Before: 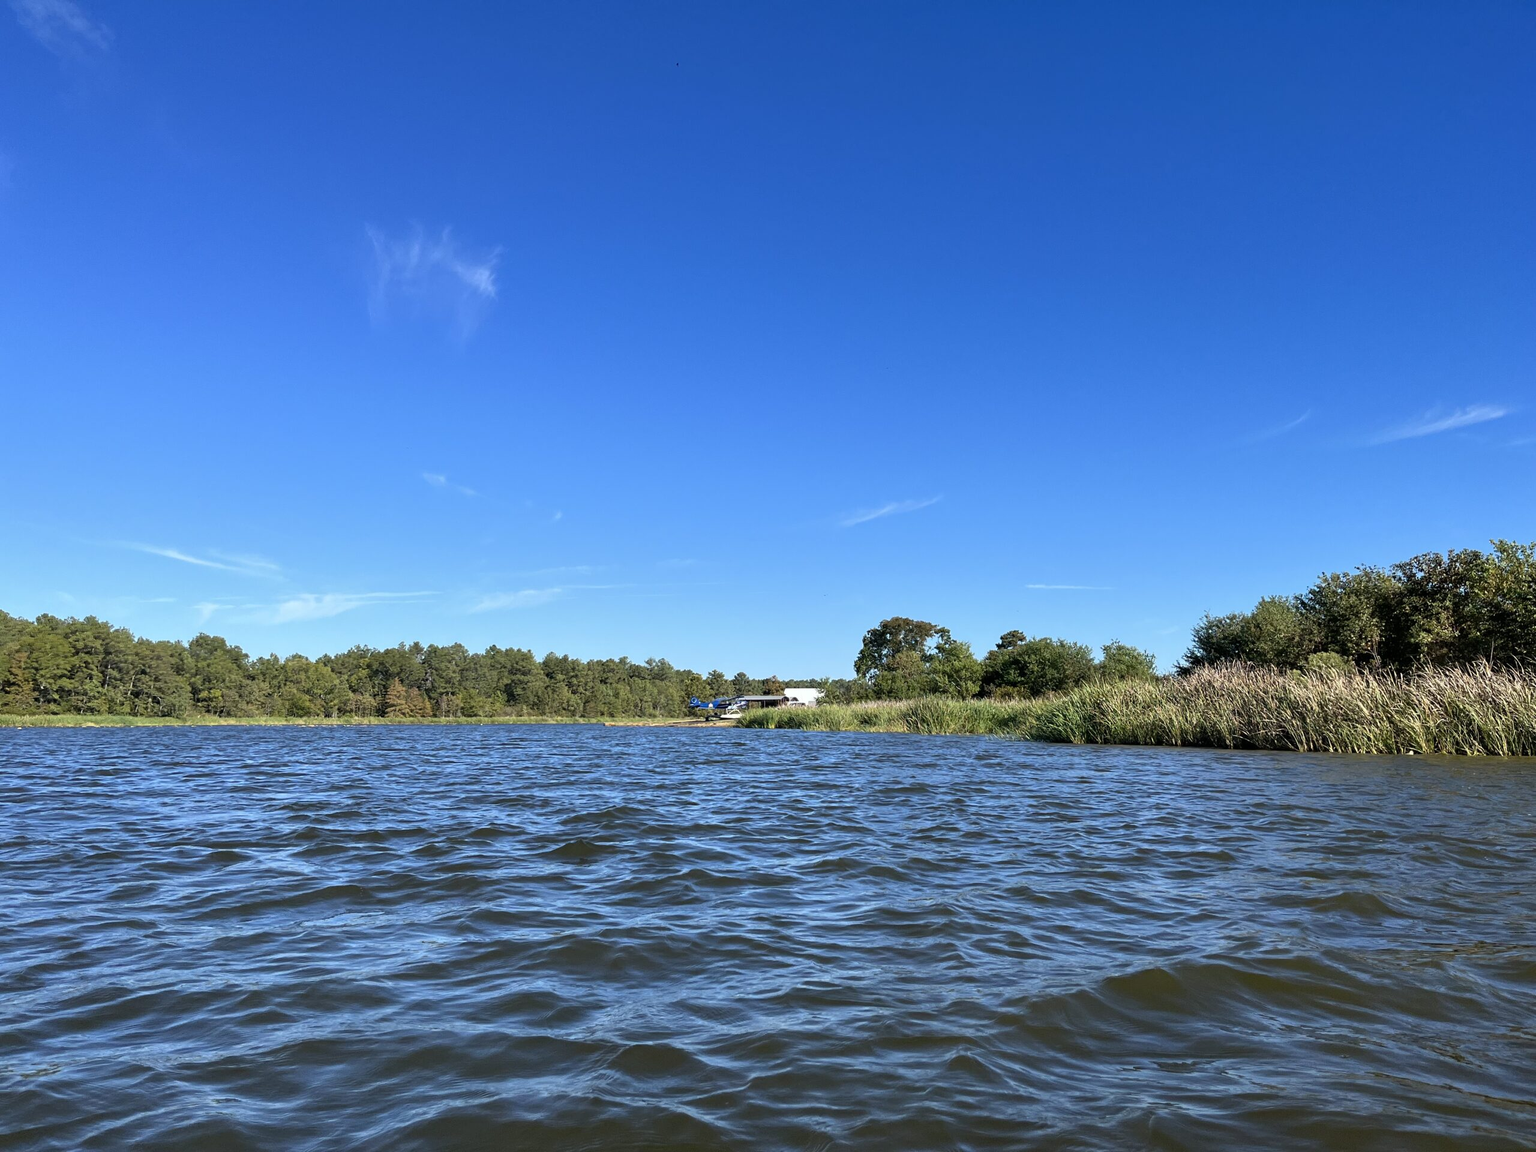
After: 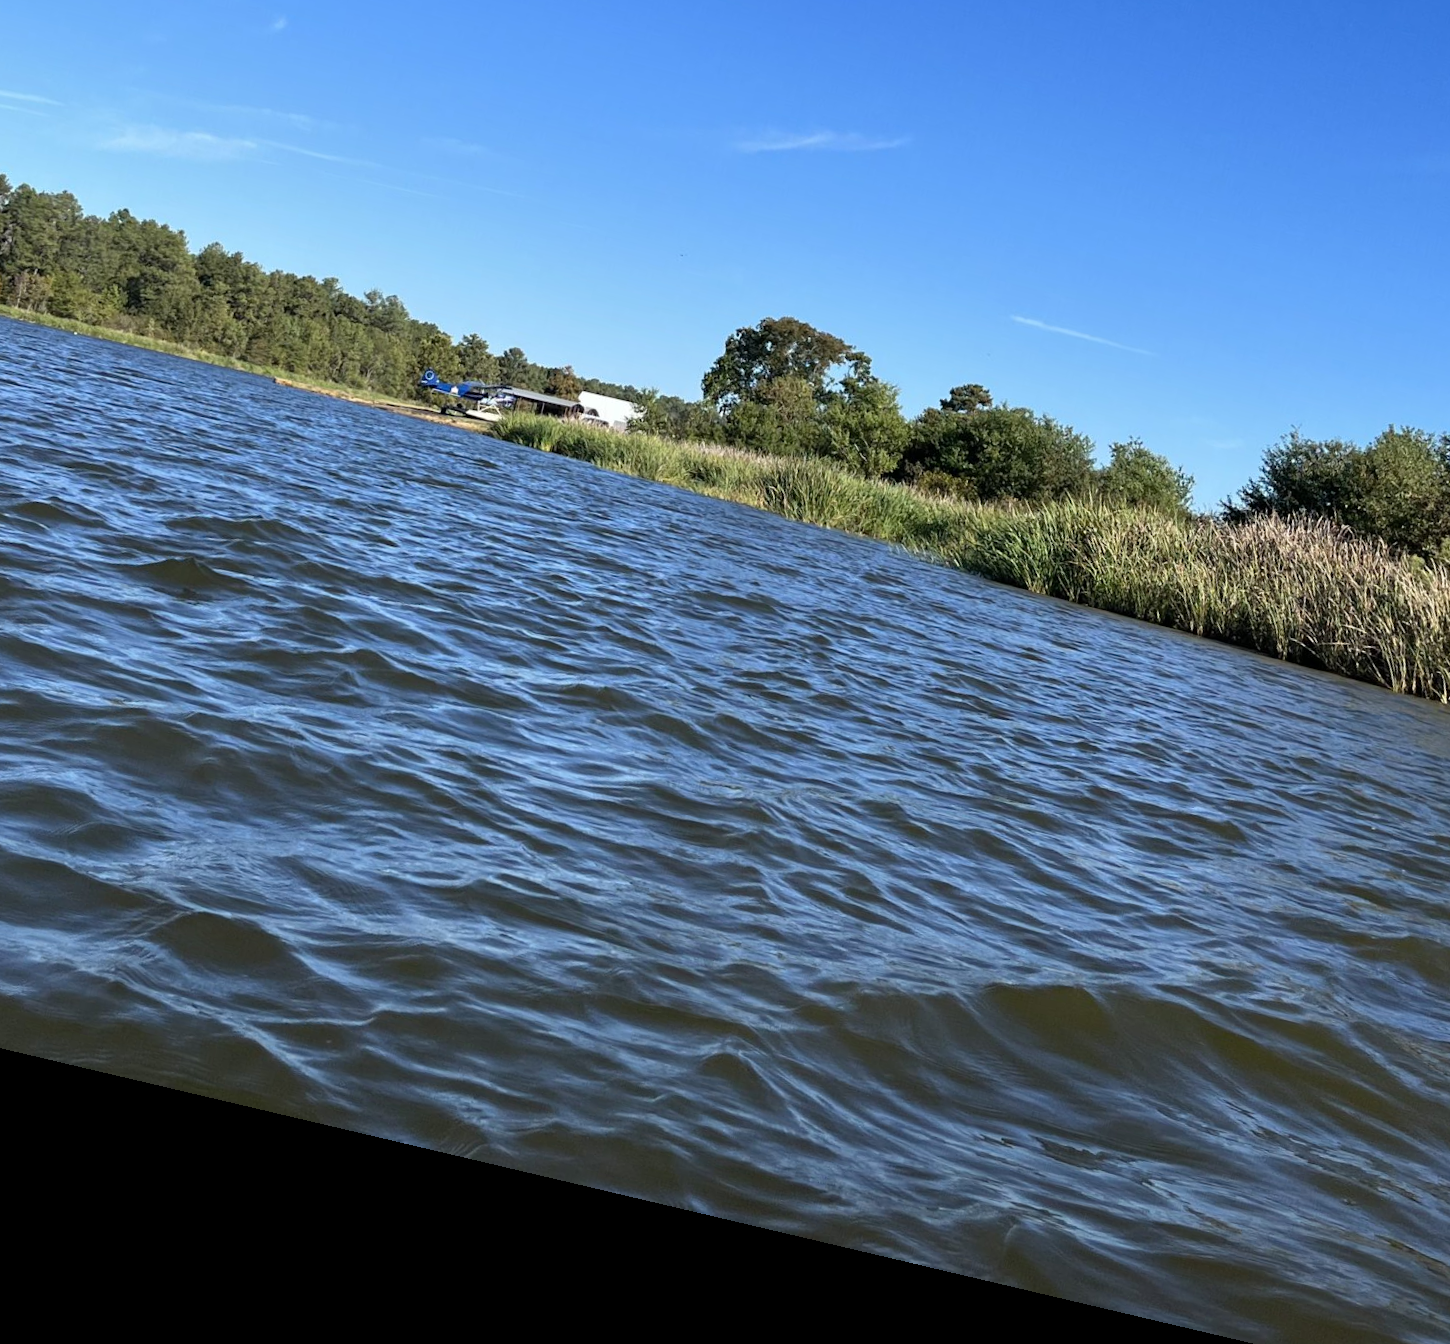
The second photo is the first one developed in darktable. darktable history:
crop: left 29.672%, top 41.786%, right 20.851%, bottom 3.487%
rotate and perspective: rotation 13.27°, automatic cropping off
